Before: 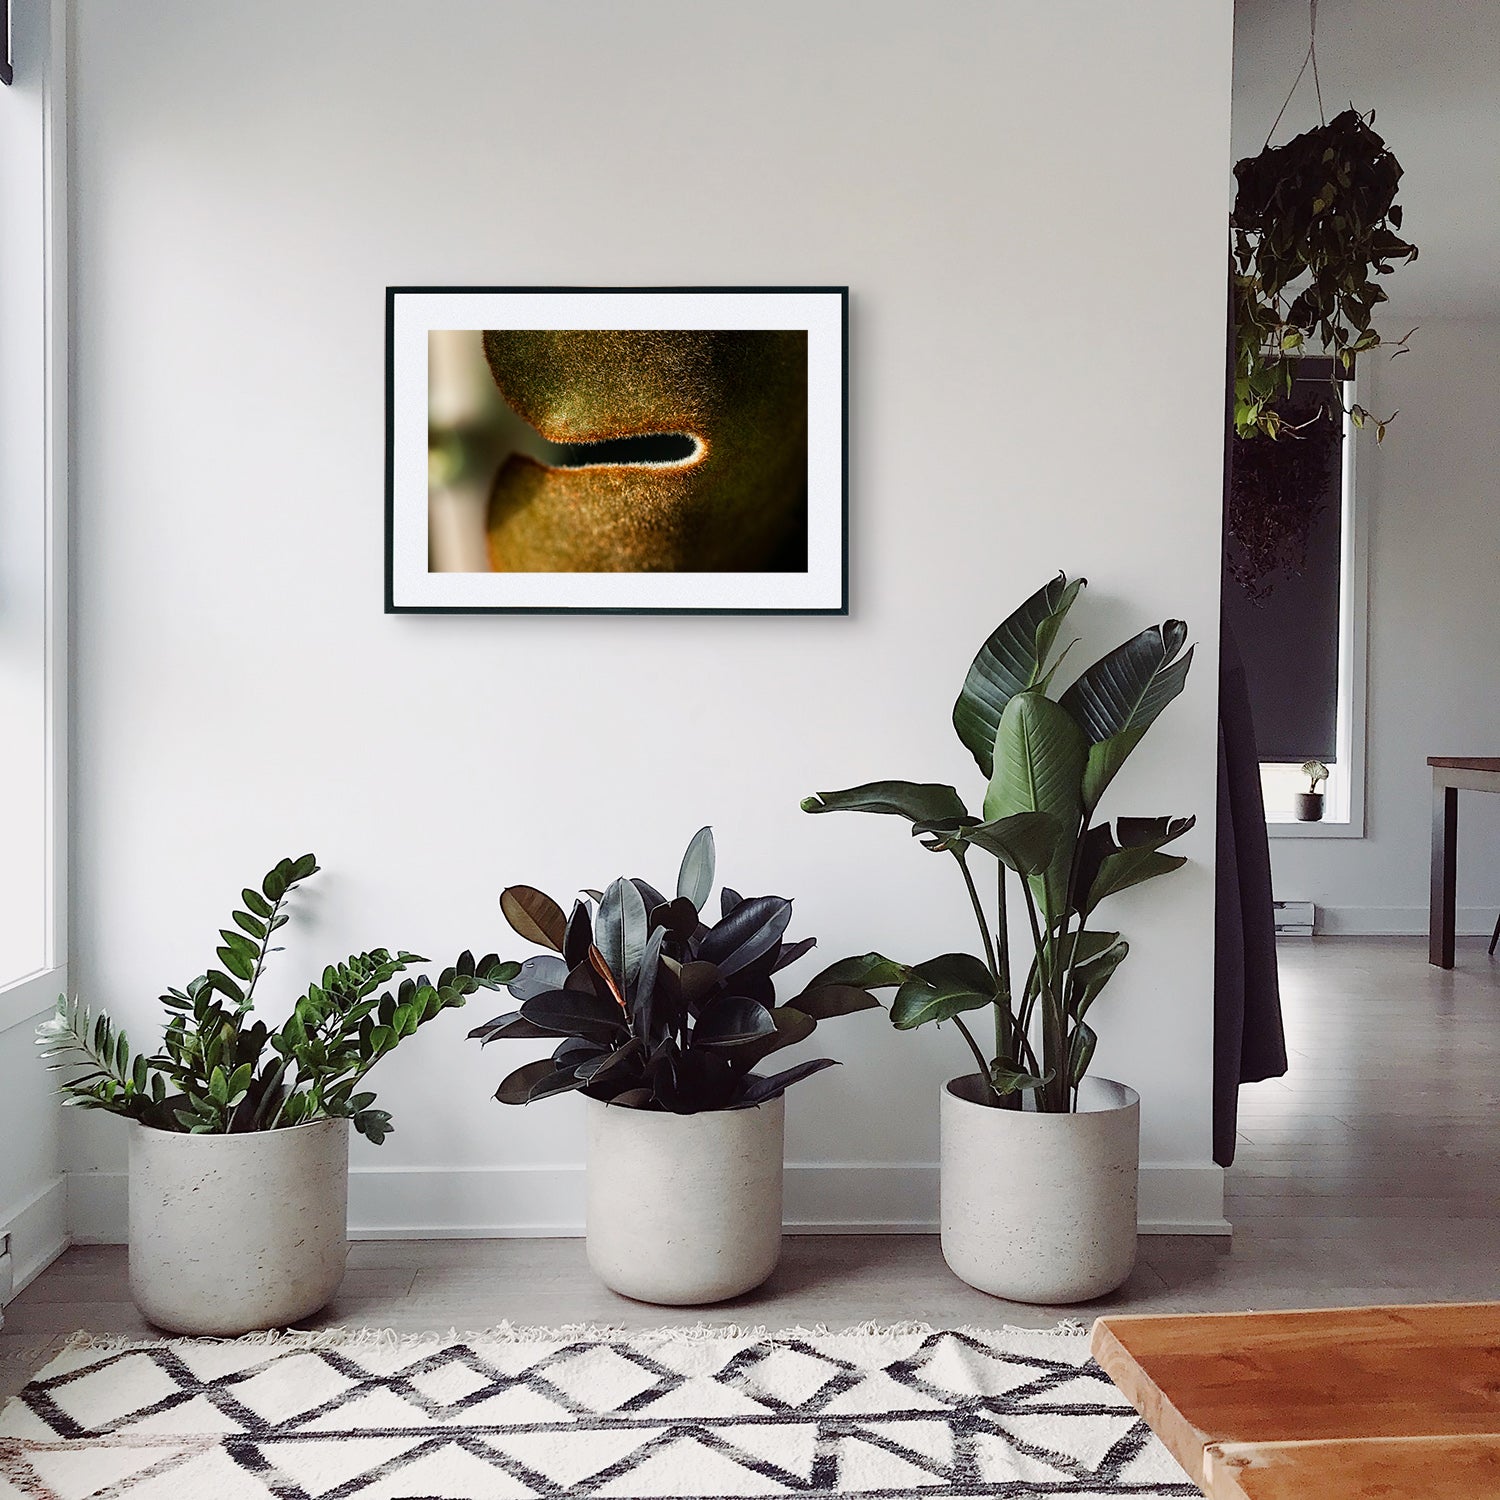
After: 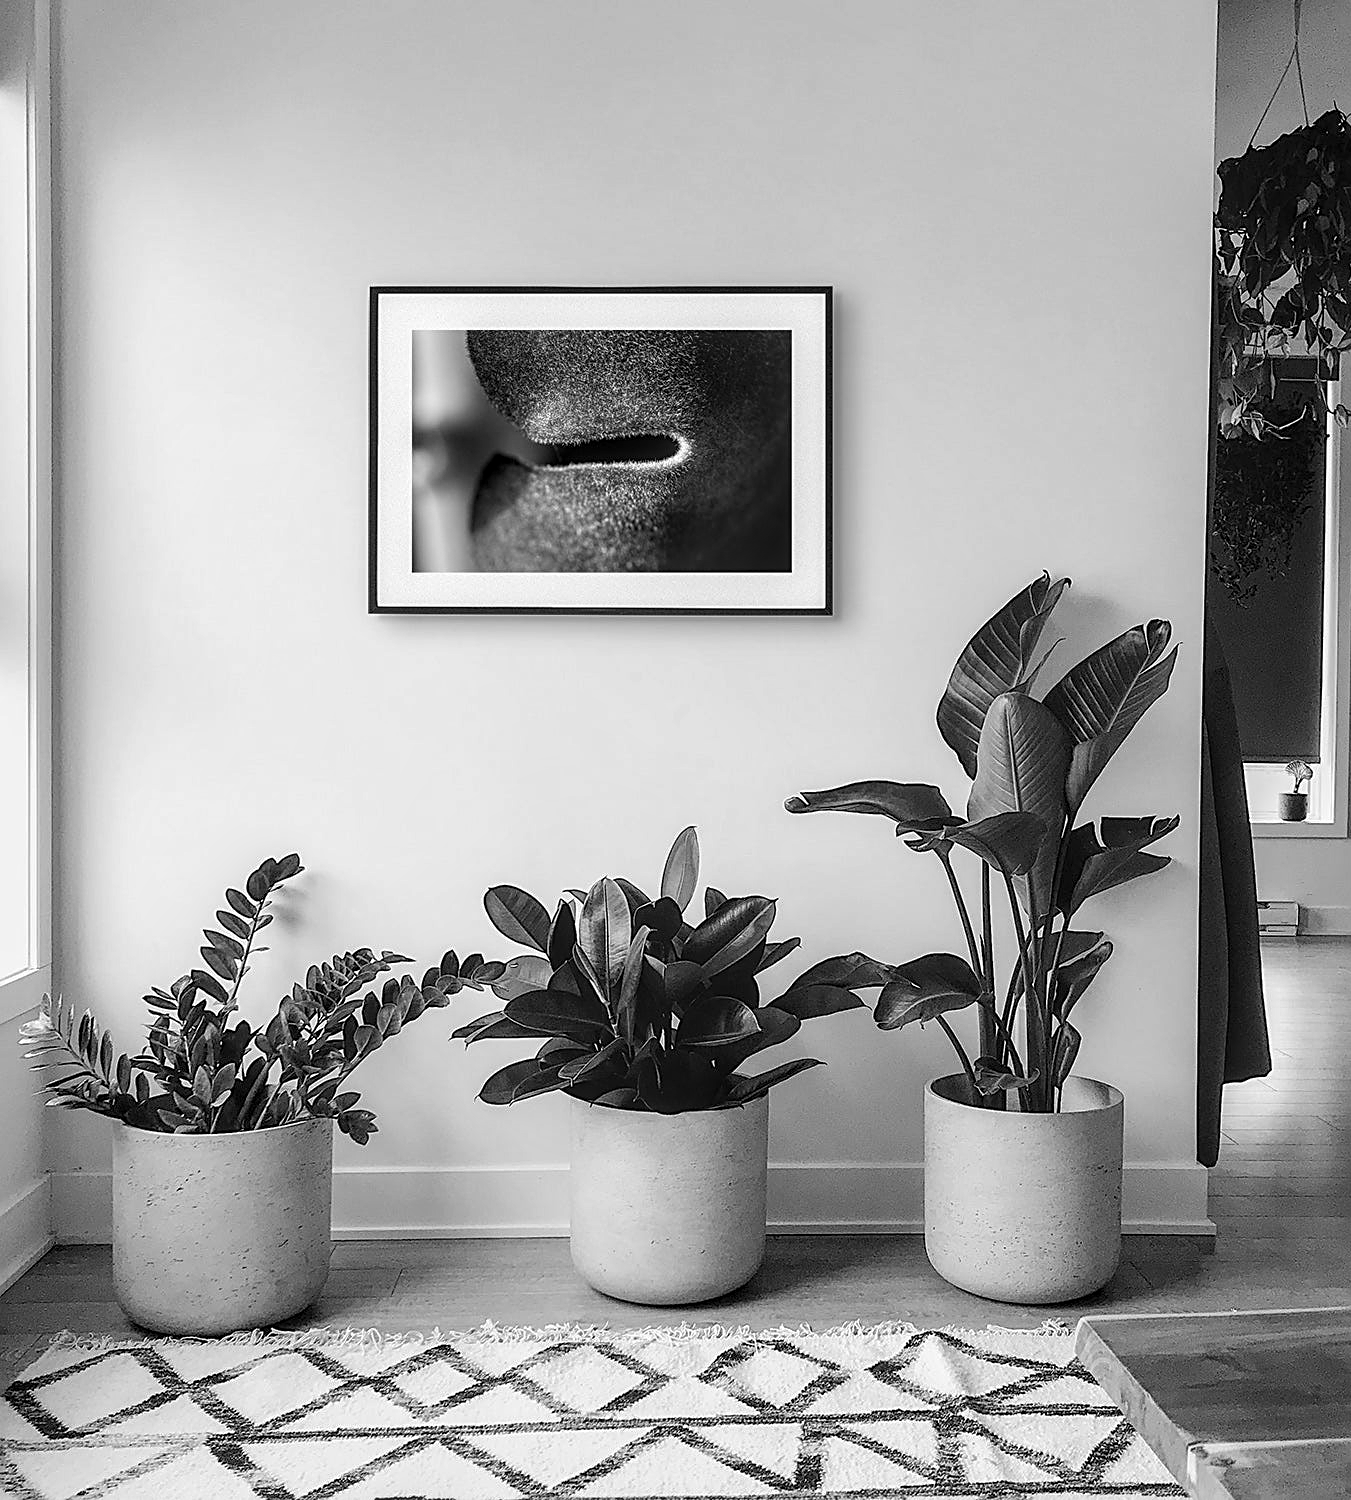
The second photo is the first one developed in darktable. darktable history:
local contrast: highlights 61%, detail 143%, midtone range 0.428
sharpen: on, module defaults
crop and rotate: left 1.088%, right 8.807%
monochrome: on, module defaults
color correction: highlights a* 21.88, highlights b* 22.25
